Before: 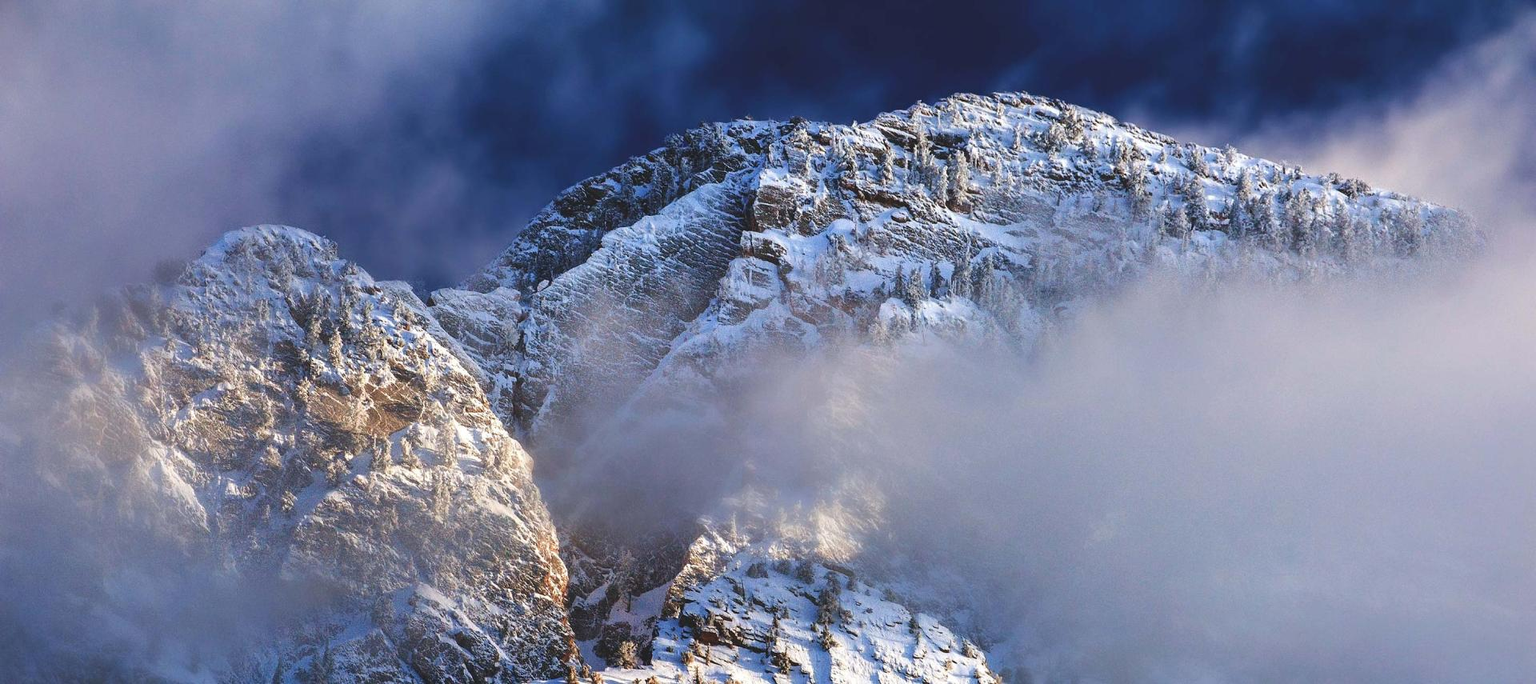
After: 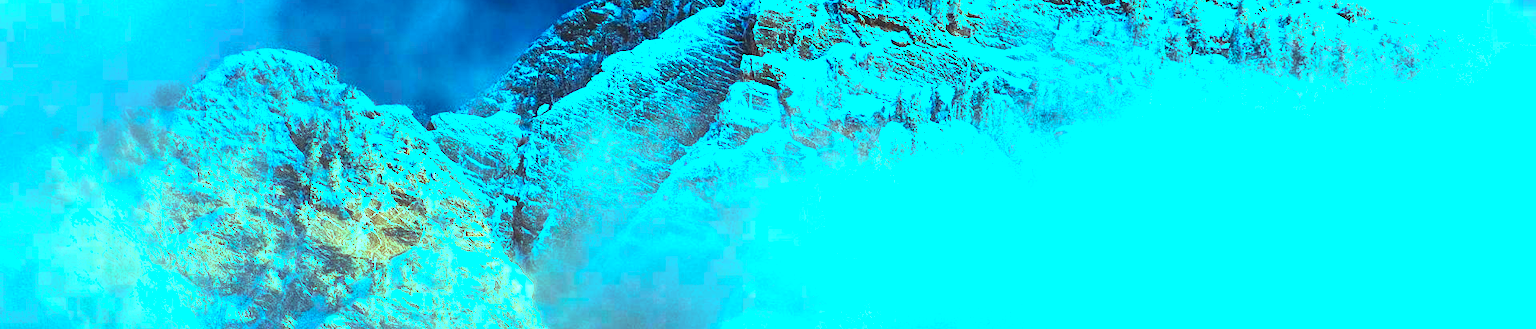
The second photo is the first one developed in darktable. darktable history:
crop and rotate: top 25.763%, bottom 26.049%
shadows and highlights: shadows -28.78, highlights 30.22
local contrast: highlights 100%, shadows 102%, detail 119%, midtone range 0.2
levels: levels [0, 0.43, 0.859]
color balance rgb: highlights gain › luminance 20.105%, highlights gain › chroma 13.096%, highlights gain › hue 172.4°, global offset › chroma 0.06%, global offset › hue 254.14°, perceptual saturation grading › global saturation 30.122%
exposure: exposure 0.56 EV, compensate highlight preservation false
tone equalizer: on, module defaults
